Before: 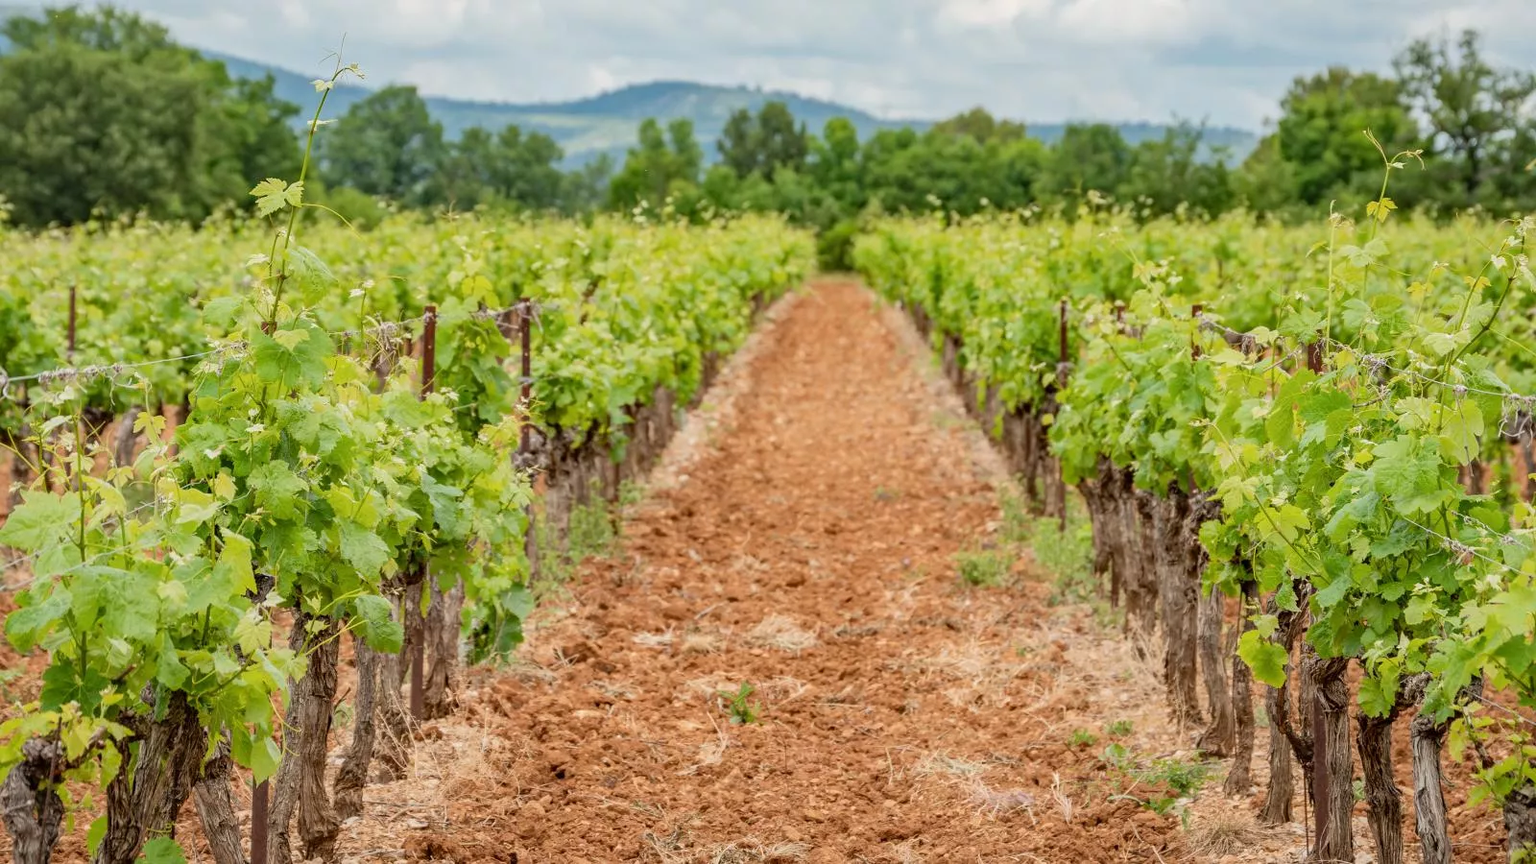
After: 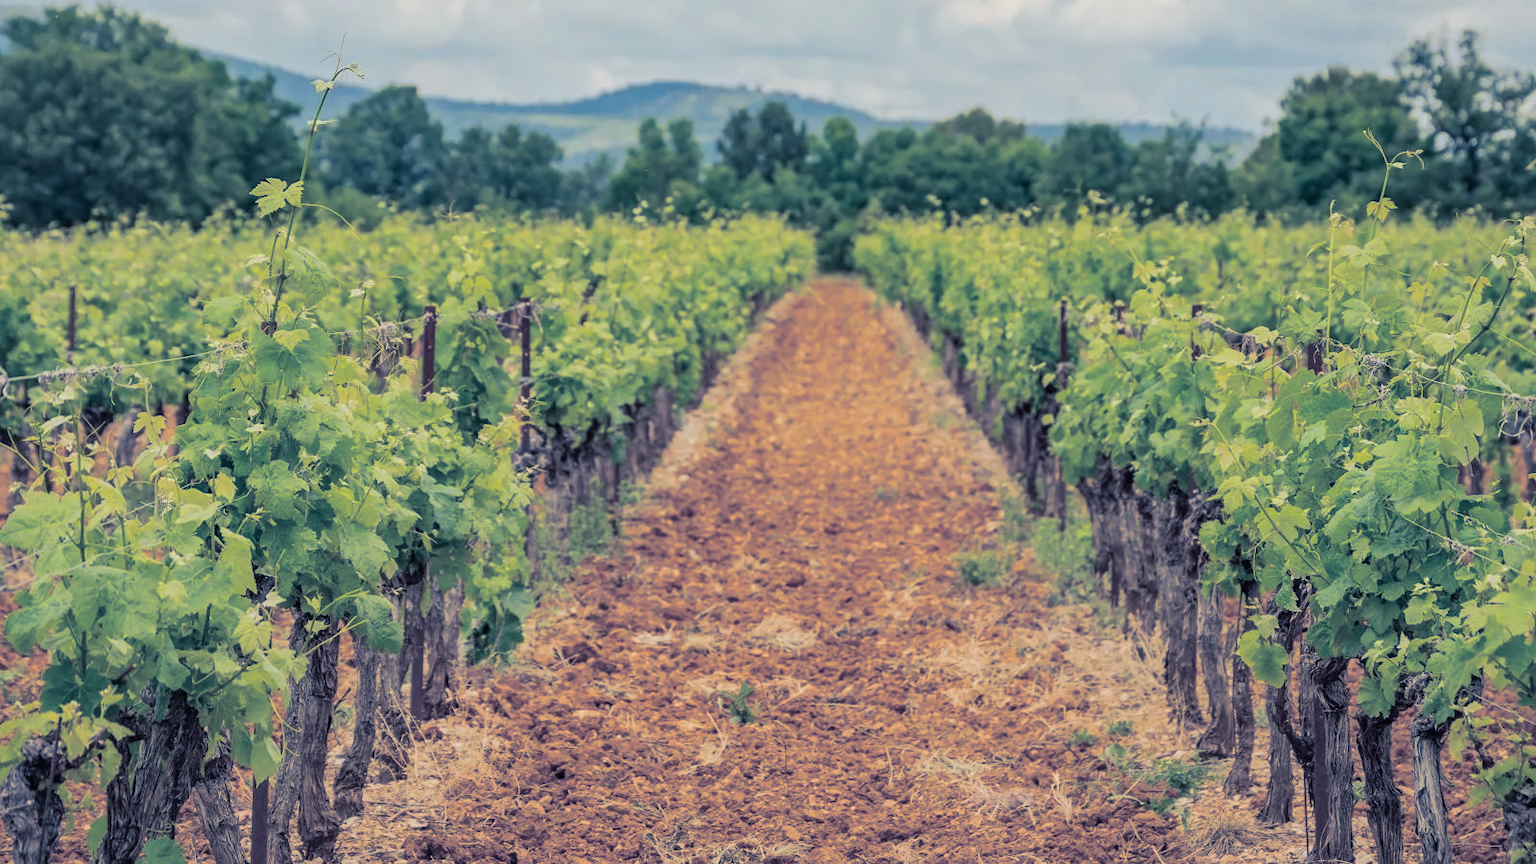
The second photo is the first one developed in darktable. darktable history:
color balance rgb: contrast -10%
split-toning: shadows › hue 226.8°, shadows › saturation 0.84
